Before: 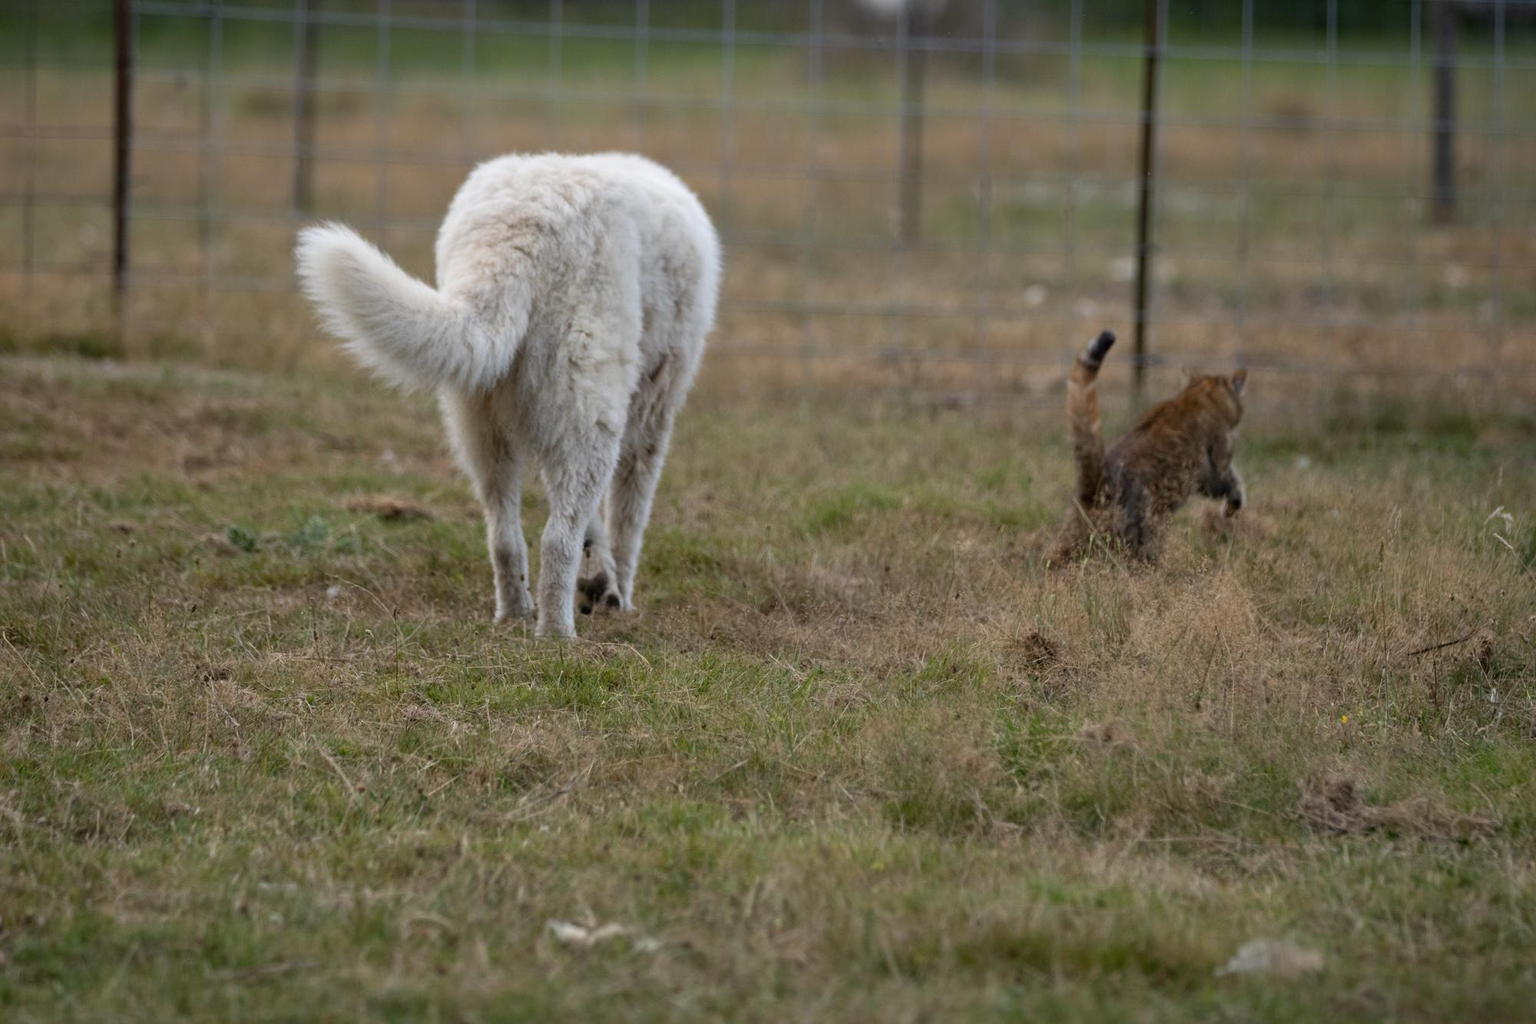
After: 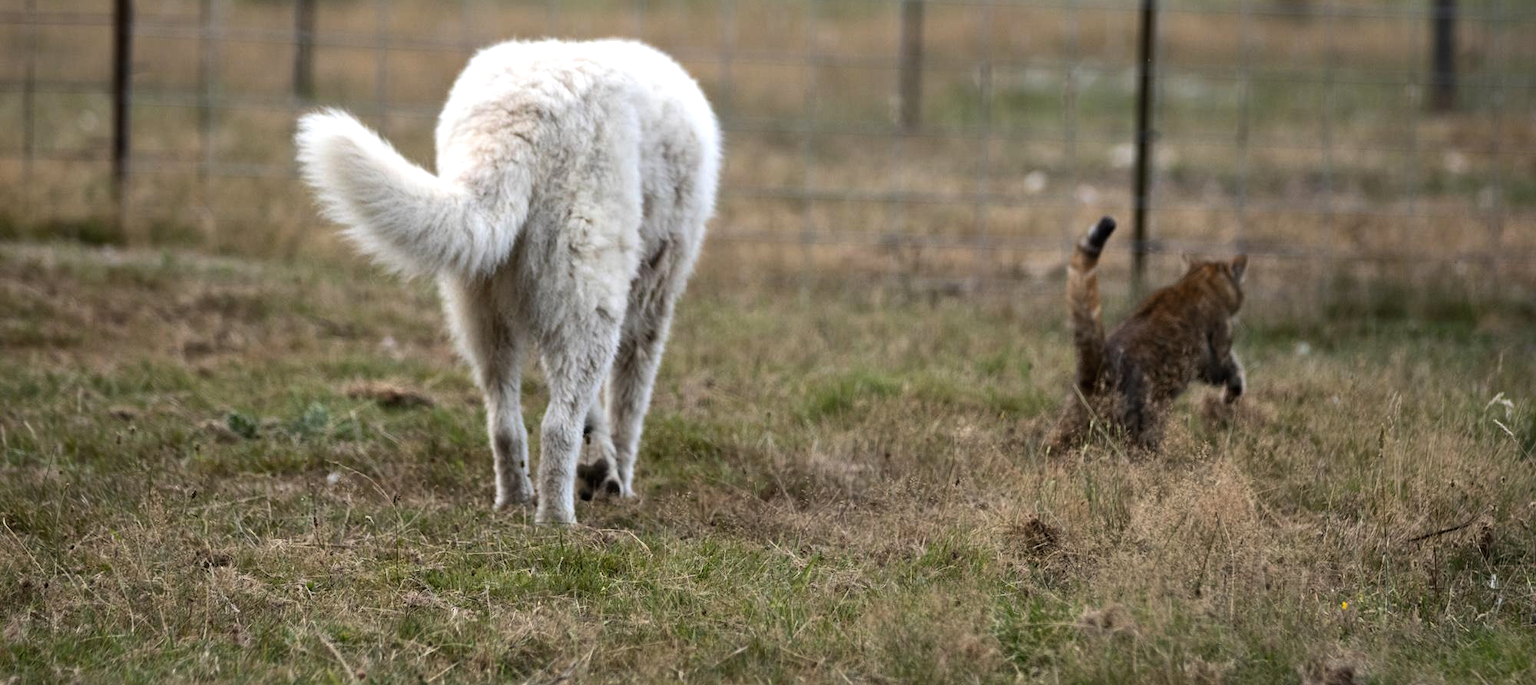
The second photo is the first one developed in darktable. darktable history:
crop: top 11.176%, bottom 21.762%
tone equalizer: -8 EV -0.735 EV, -7 EV -0.67 EV, -6 EV -0.571 EV, -5 EV -0.41 EV, -3 EV 0.403 EV, -2 EV 0.6 EV, -1 EV 0.683 EV, +0 EV 0.724 EV, edges refinement/feathering 500, mask exposure compensation -1.57 EV, preserve details no
